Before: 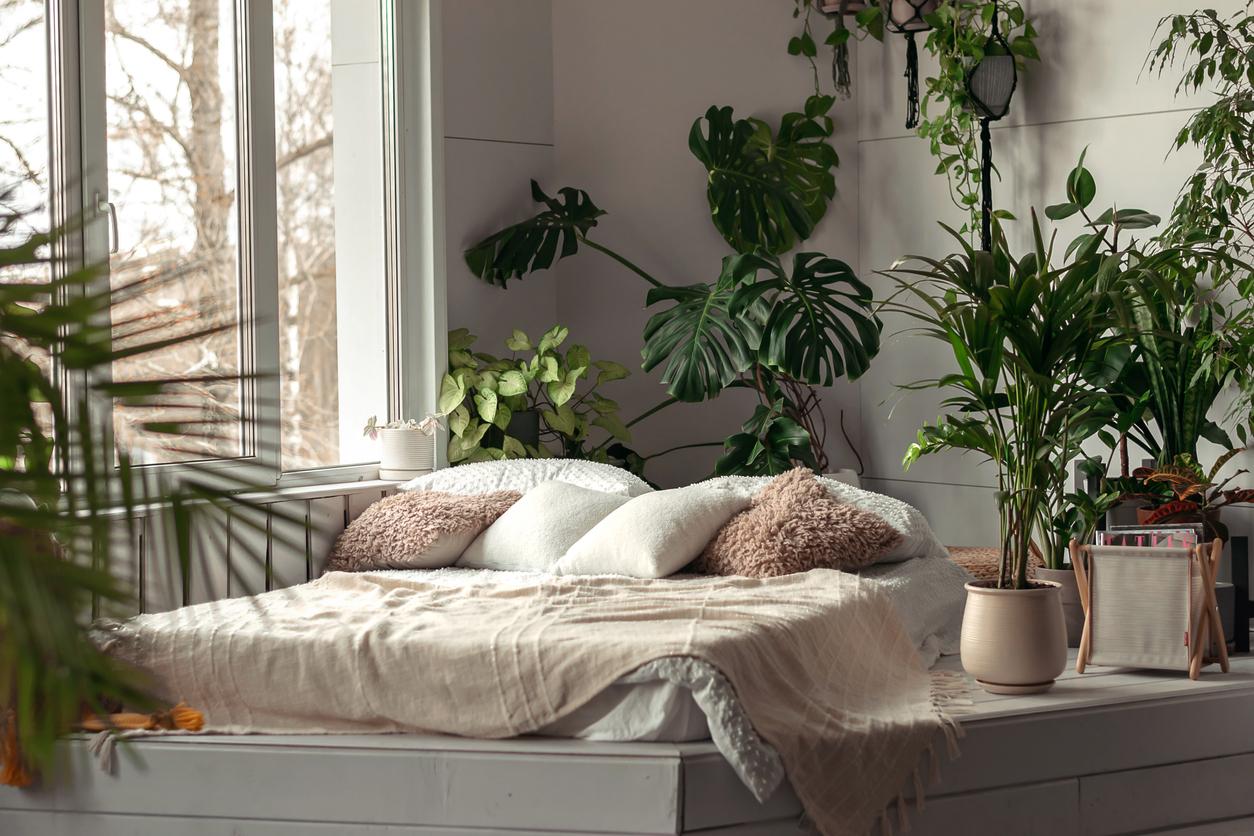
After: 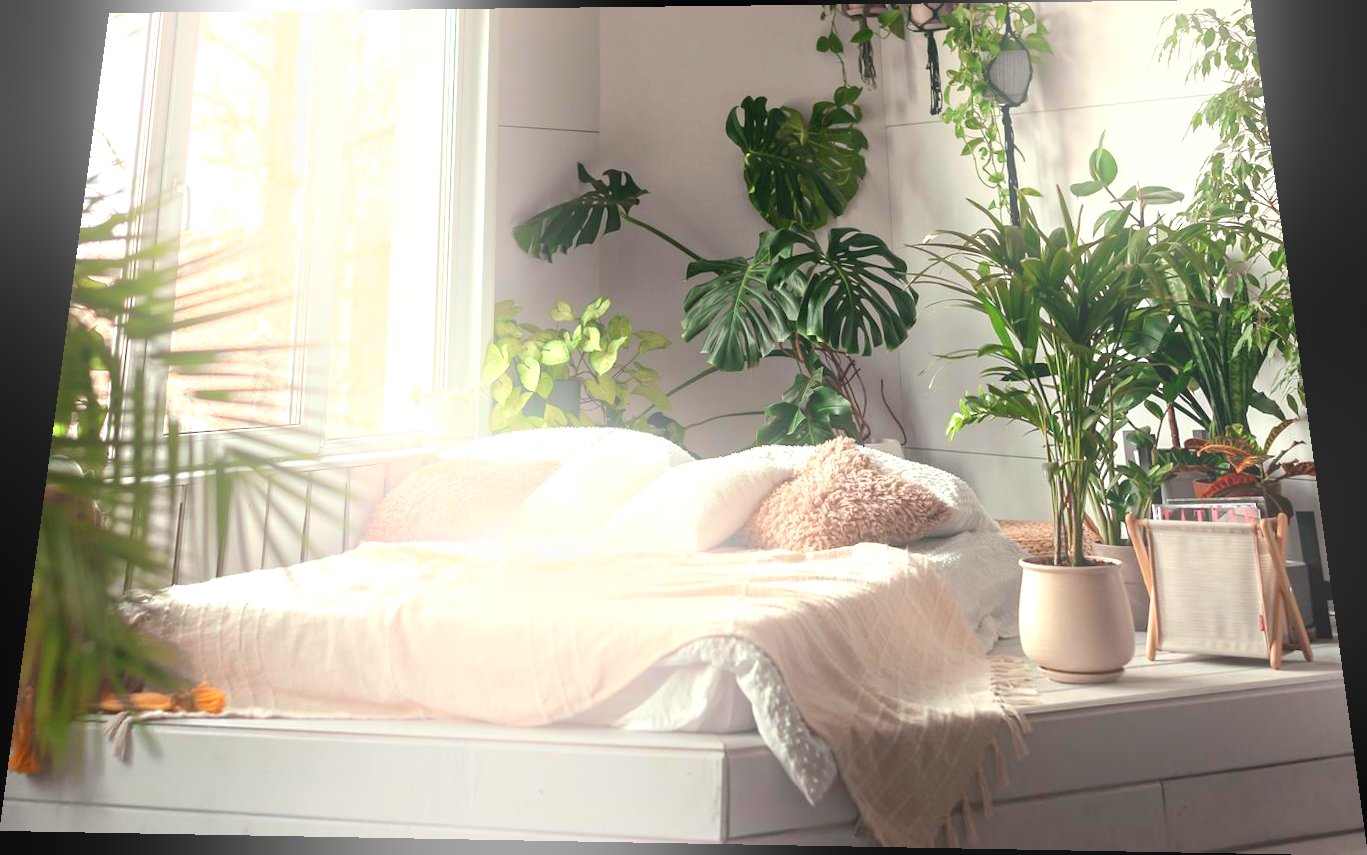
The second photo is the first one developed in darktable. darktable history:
bloom: on, module defaults
rotate and perspective: rotation 0.128°, lens shift (vertical) -0.181, lens shift (horizontal) -0.044, shear 0.001, automatic cropping off
exposure: black level correction 0, exposure 1 EV, compensate exposure bias true, compensate highlight preservation false
